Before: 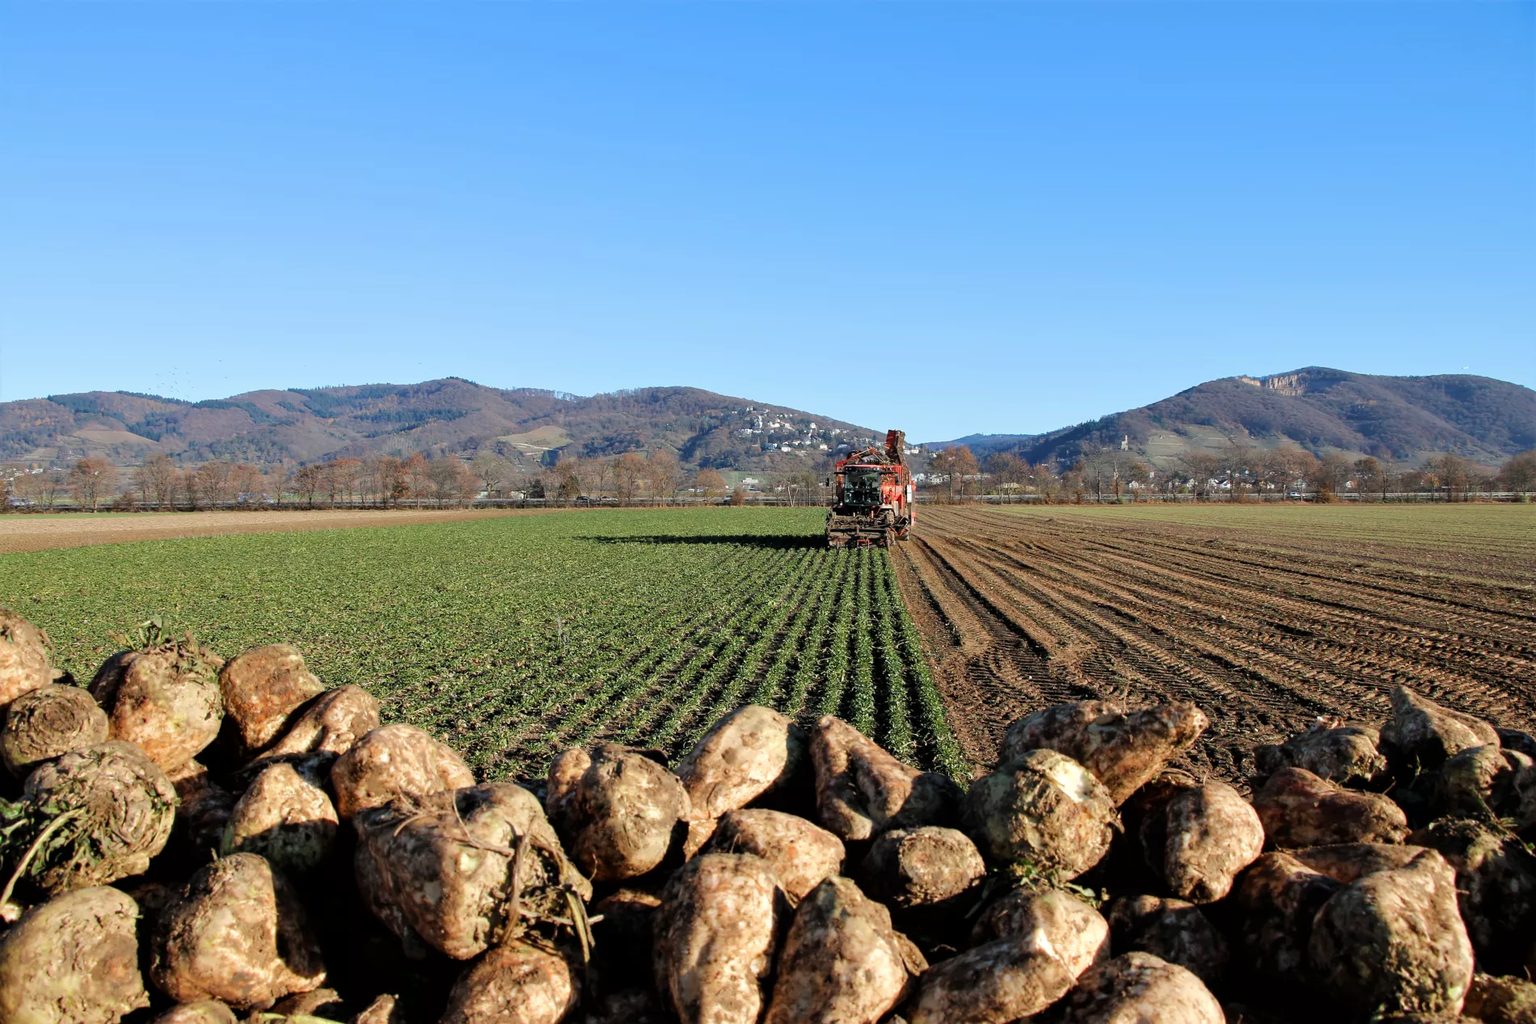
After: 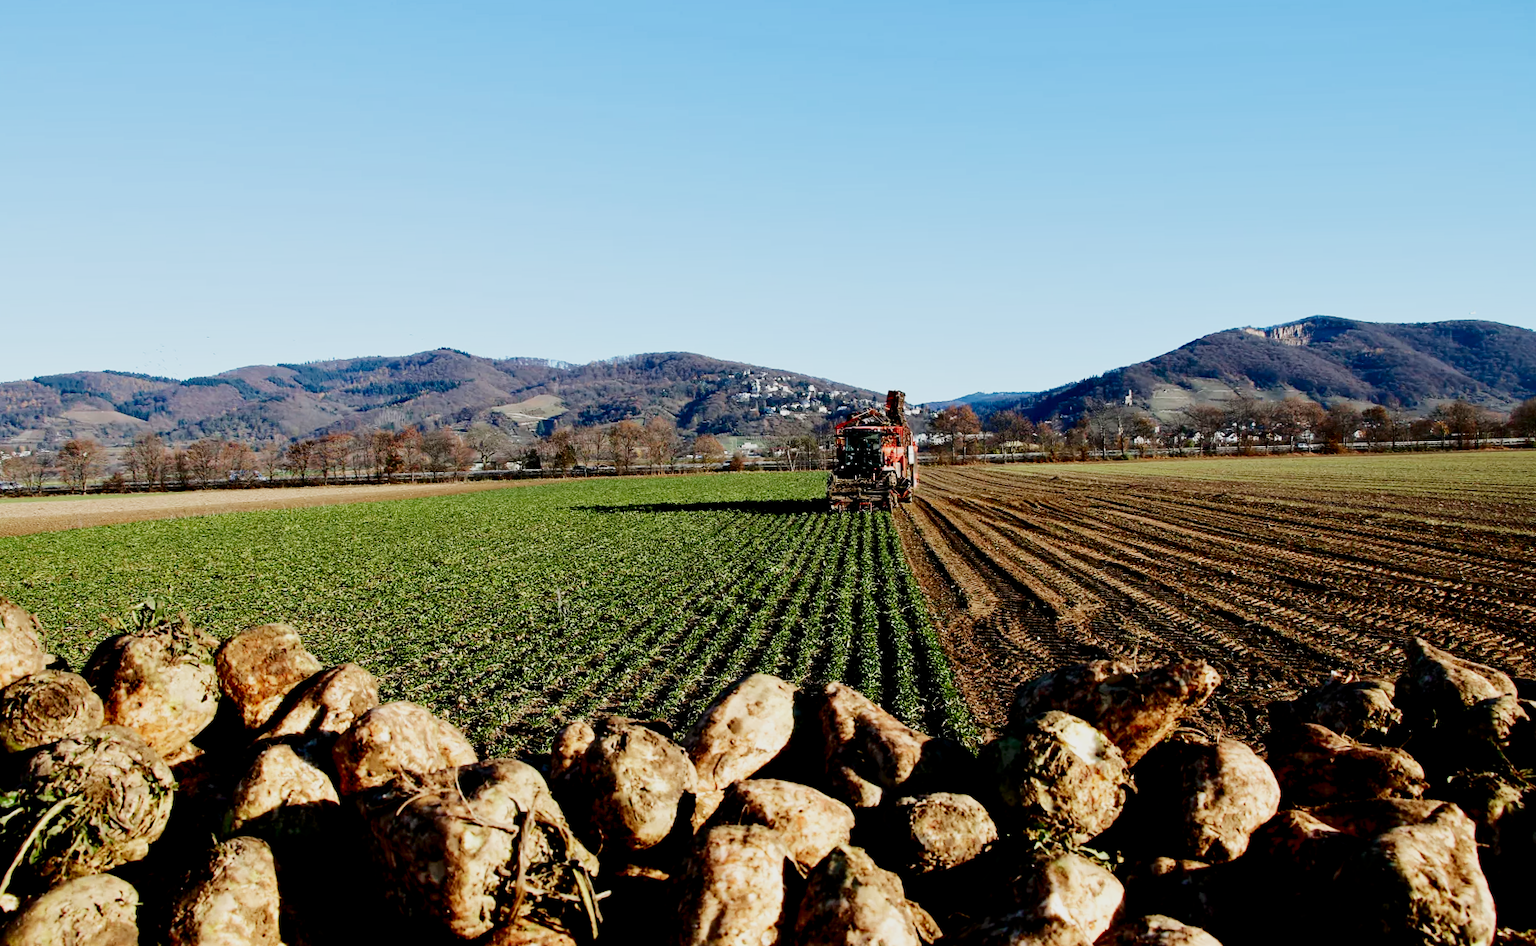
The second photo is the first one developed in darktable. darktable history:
sigmoid: contrast 1.7, skew -0.1, preserve hue 0%, red attenuation 0.1, red rotation 0.035, green attenuation 0.1, green rotation -0.017, blue attenuation 0.15, blue rotation -0.052, base primaries Rec2020
contrast brightness saturation: contrast 0.19, brightness -0.24, saturation 0.11
crop and rotate: top 2.479%, bottom 3.018%
exposure: black level correction 0.001, compensate highlight preservation false
rgb levels: levels [[0.013, 0.434, 0.89], [0, 0.5, 1], [0, 0.5, 1]]
rotate and perspective: rotation -1.42°, crop left 0.016, crop right 0.984, crop top 0.035, crop bottom 0.965
white balance: emerald 1
